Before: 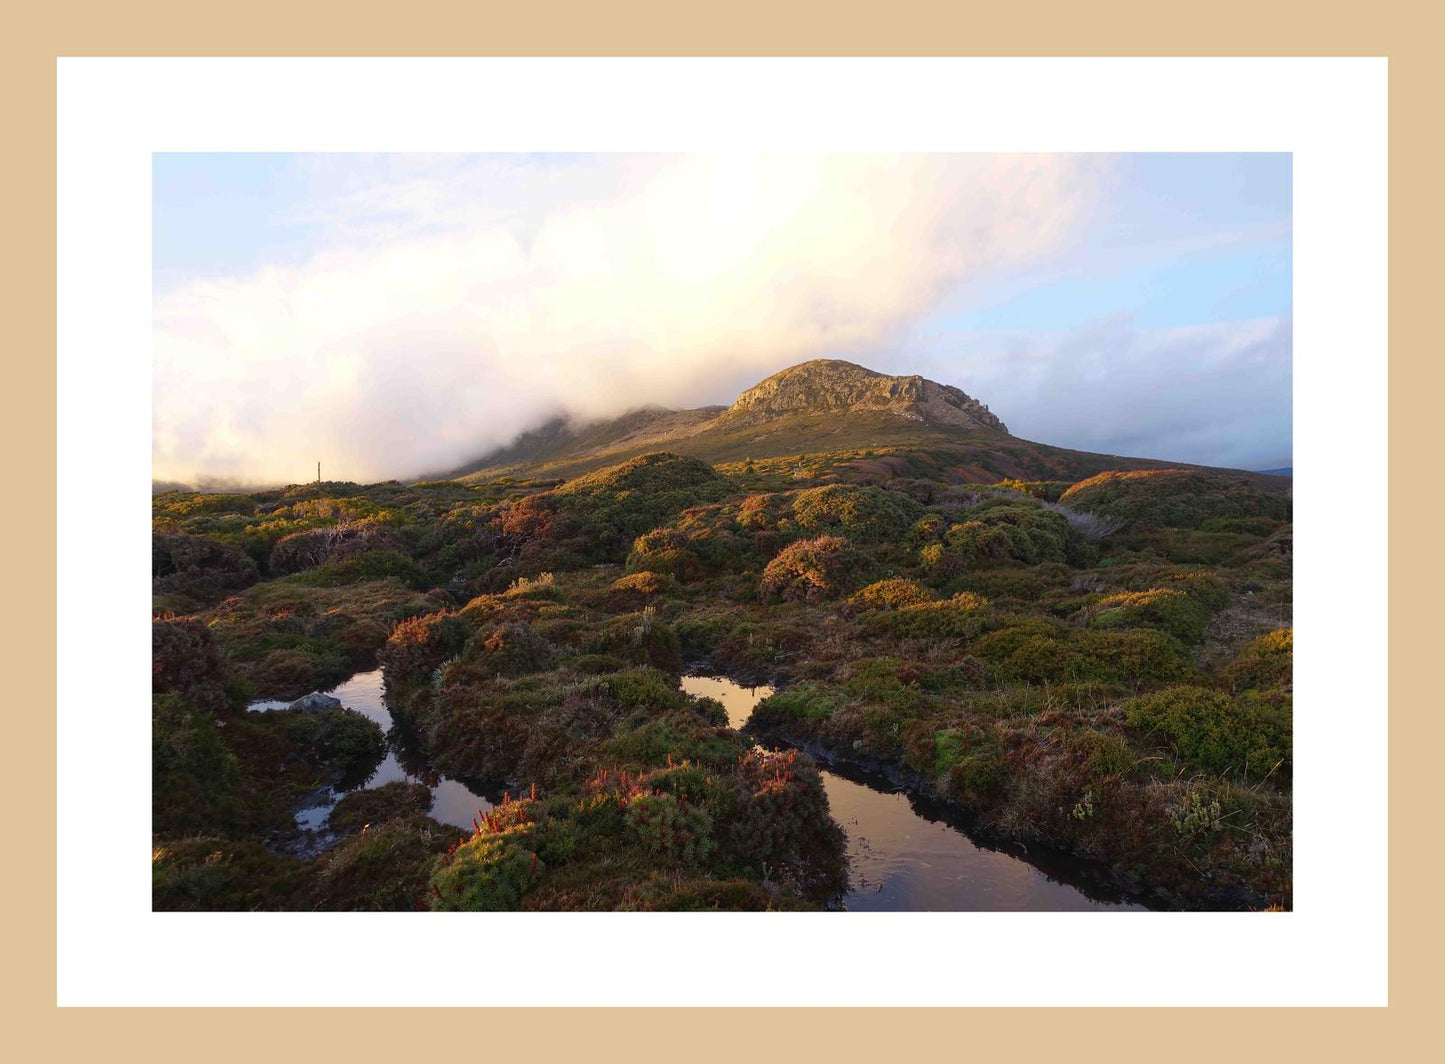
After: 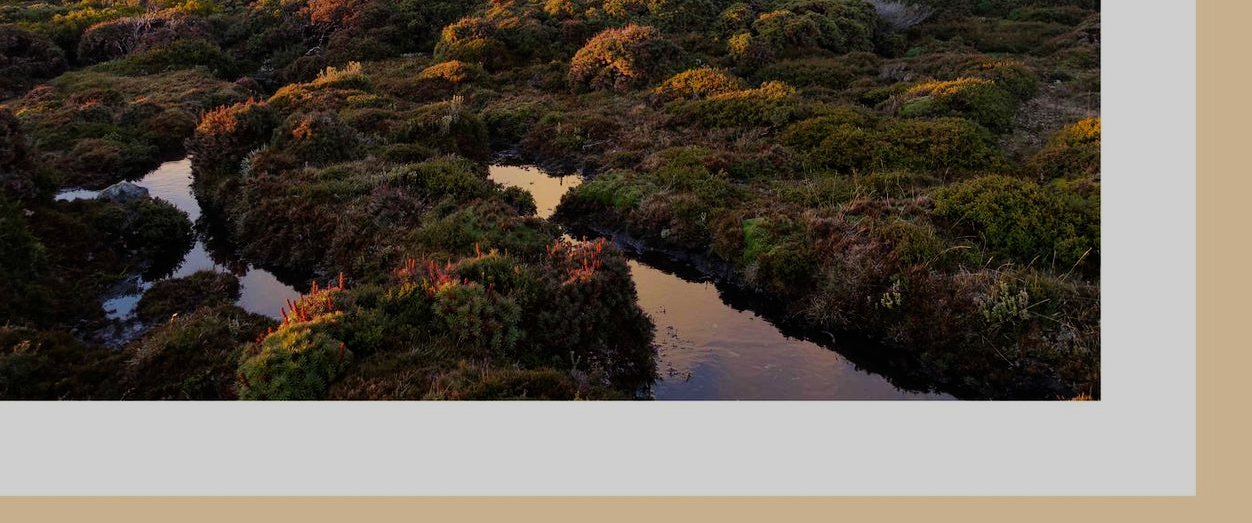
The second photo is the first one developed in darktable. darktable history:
filmic rgb: black relative exposure -7.08 EV, white relative exposure 5.36 EV, hardness 3.02
contrast brightness saturation: saturation 0.132
crop and rotate: left 13.308%, top 48.108%, bottom 2.72%
